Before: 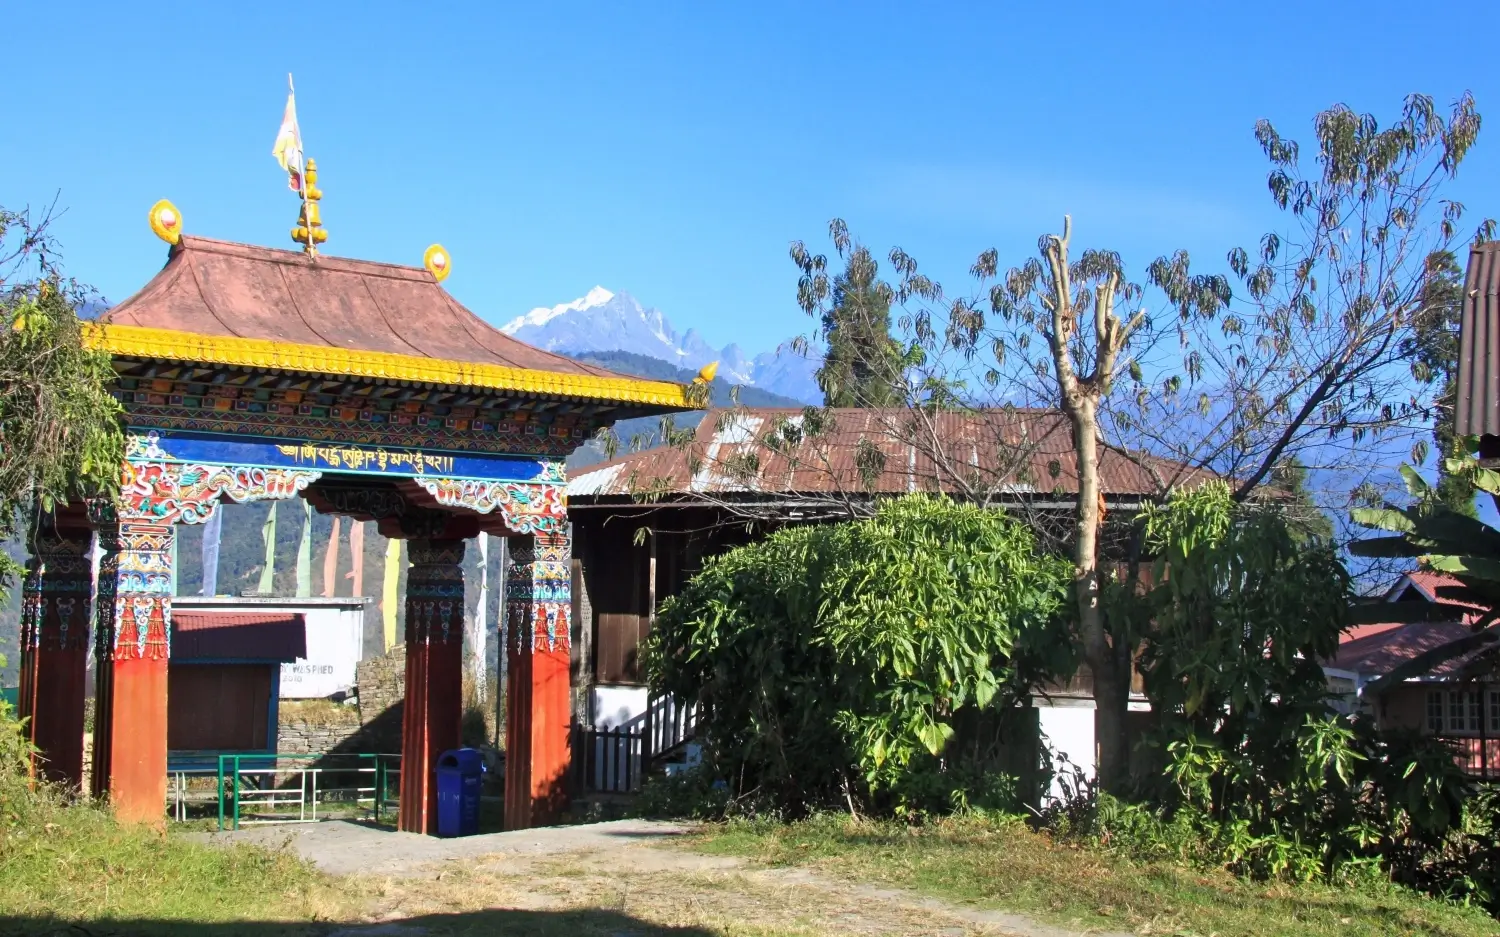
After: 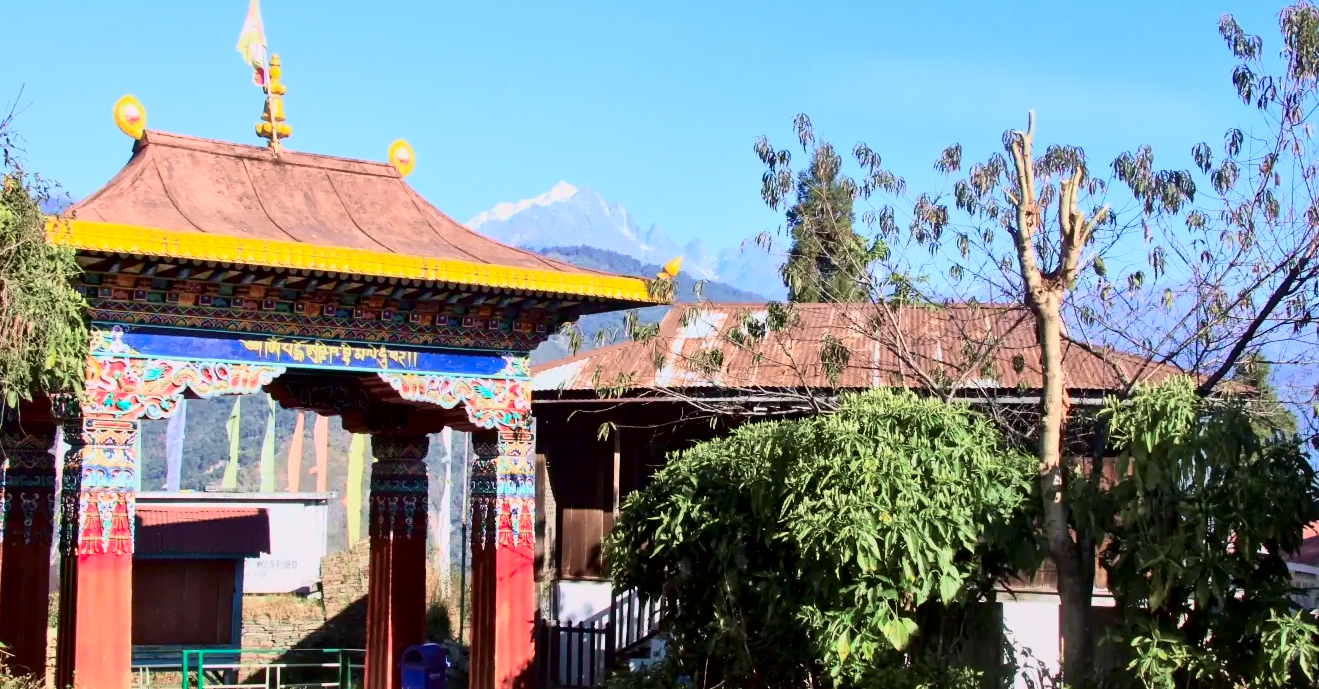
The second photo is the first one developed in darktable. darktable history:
tone curve: curves: ch0 [(0, 0) (0.049, 0.01) (0.154, 0.081) (0.491, 0.519) (0.748, 0.765) (1, 0.919)]; ch1 [(0, 0) (0.172, 0.123) (0.317, 0.272) (0.401, 0.422) (0.489, 0.496) (0.531, 0.557) (0.615, 0.612) (0.741, 0.783) (1, 1)]; ch2 [(0, 0) (0.411, 0.424) (0.483, 0.478) (0.544, 0.56) (0.686, 0.638) (1, 1)], color space Lab, independent channels, preserve colors none
local contrast: mode bilateral grid, contrast 20, coarseness 50, detail 150%, midtone range 0.2
contrast brightness saturation: contrast 0.2, brightness 0.16, saturation 0.22
crop and rotate: left 2.425%, top 11.305%, right 9.6%, bottom 15.08%
